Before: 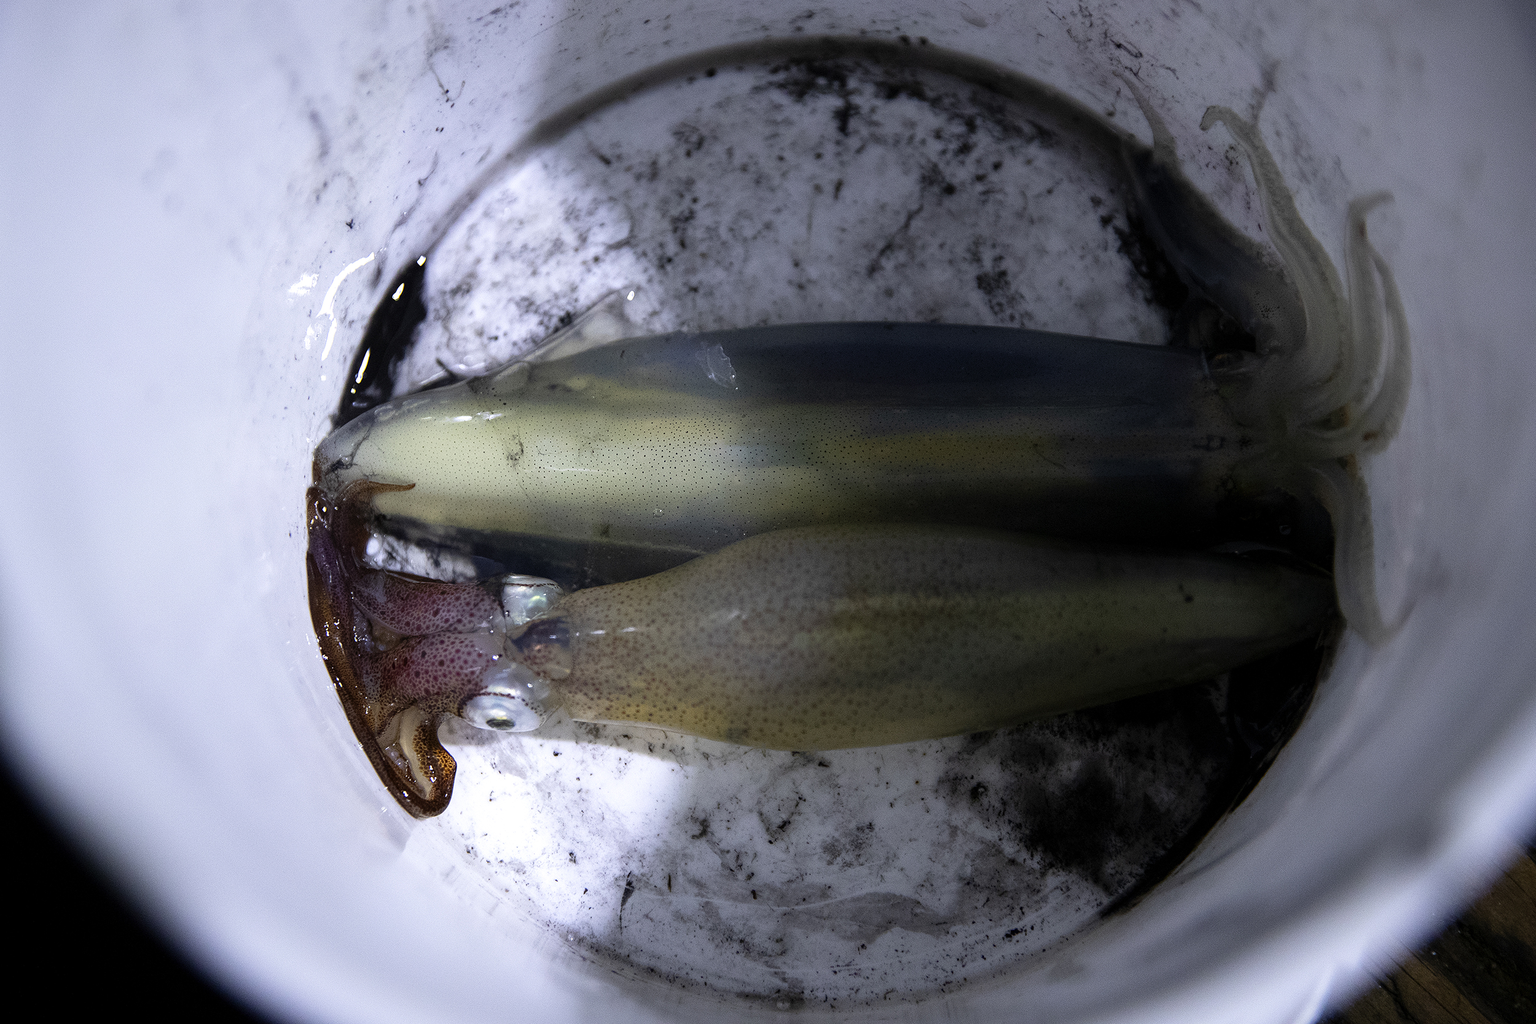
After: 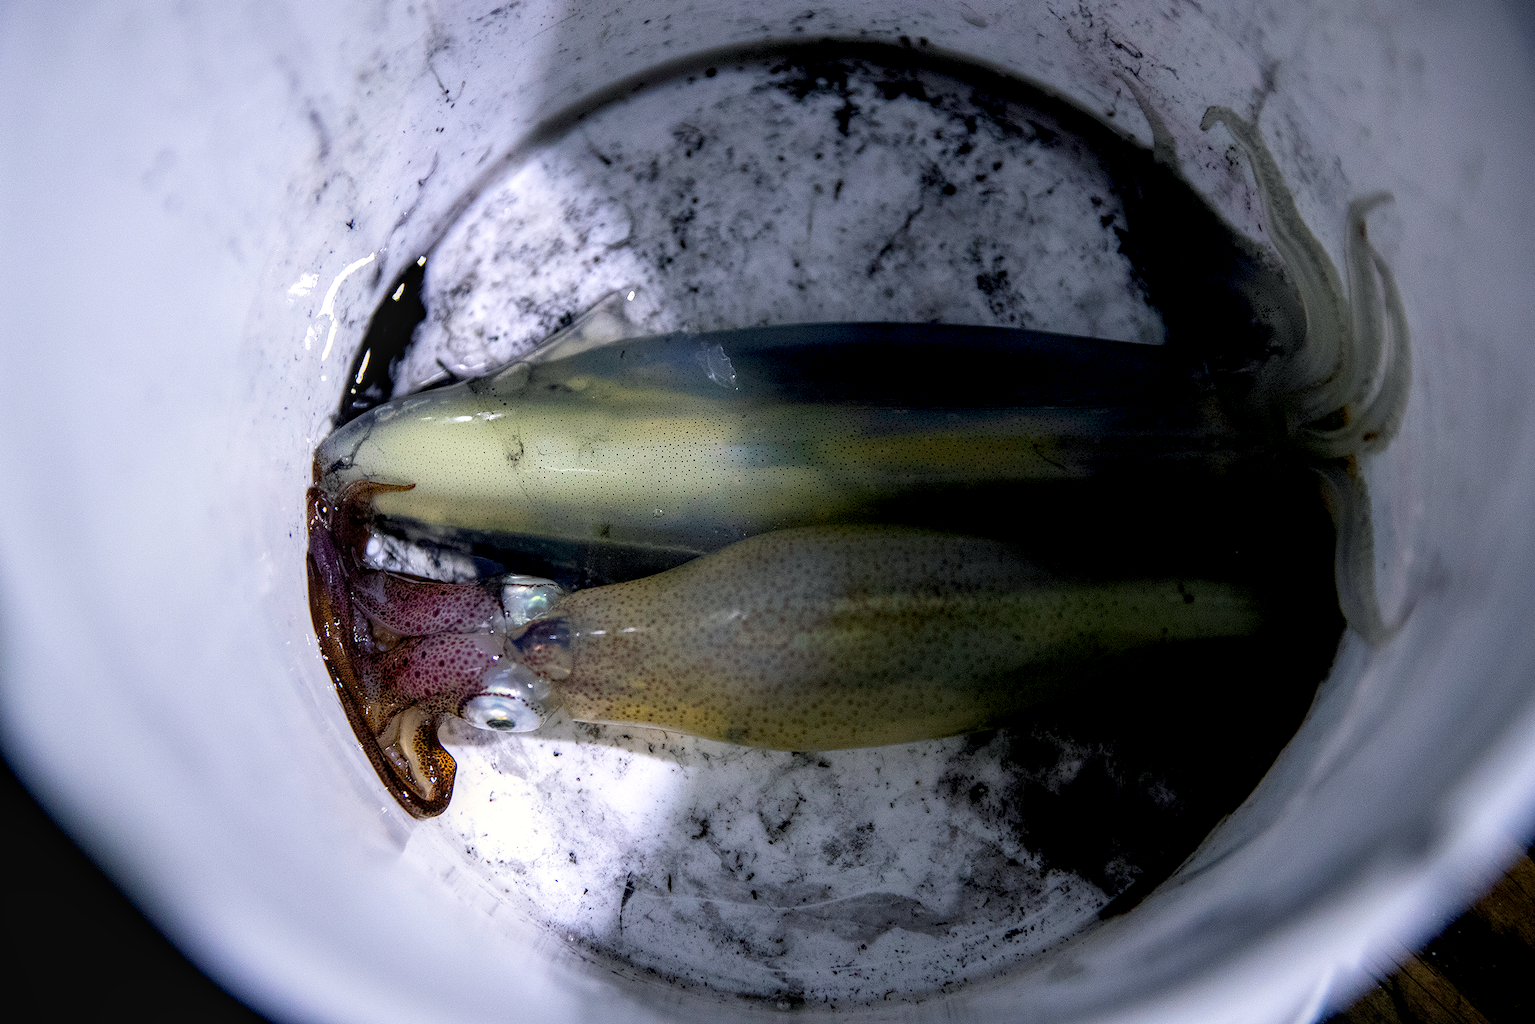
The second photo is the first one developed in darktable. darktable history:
color balance rgb: shadows lift › chroma 2%, shadows lift › hue 217.2°, power › hue 60°, highlights gain › chroma 1%, highlights gain › hue 69.6°, global offset › luminance -0.5%, perceptual saturation grading › global saturation 15%, global vibrance 15%
local contrast: detail 130%
